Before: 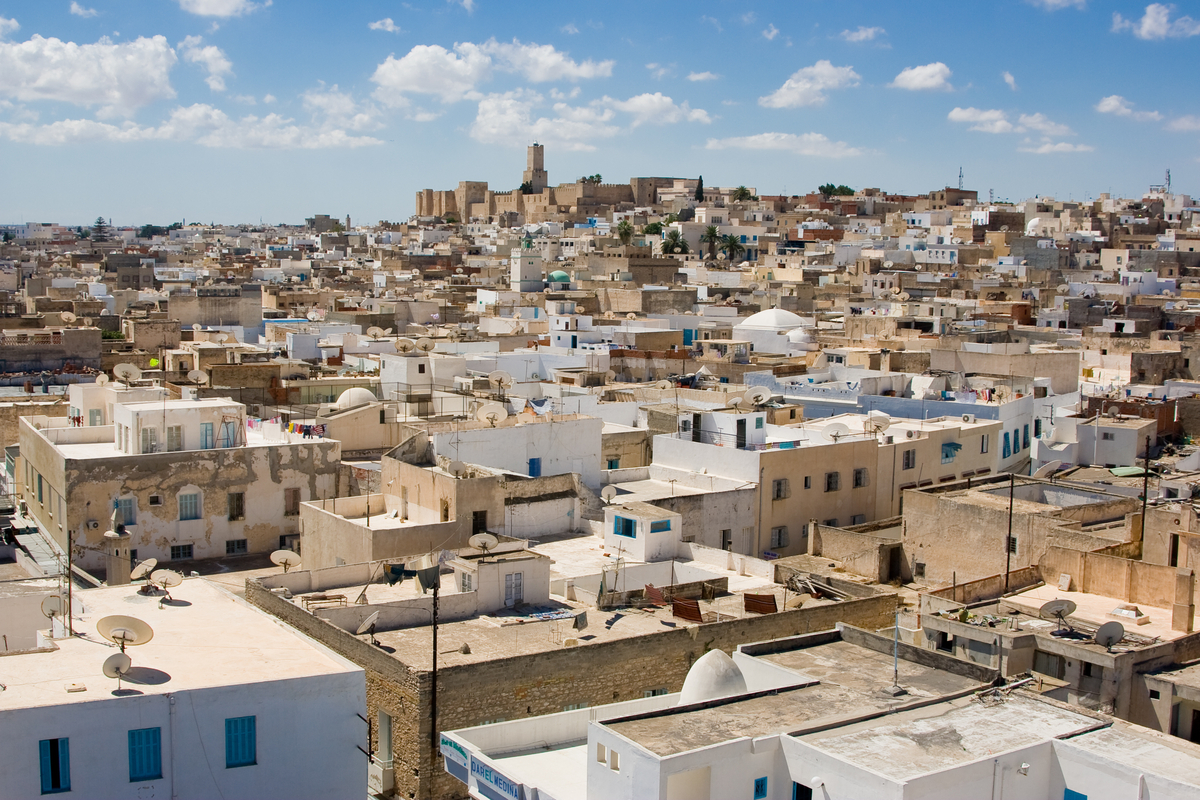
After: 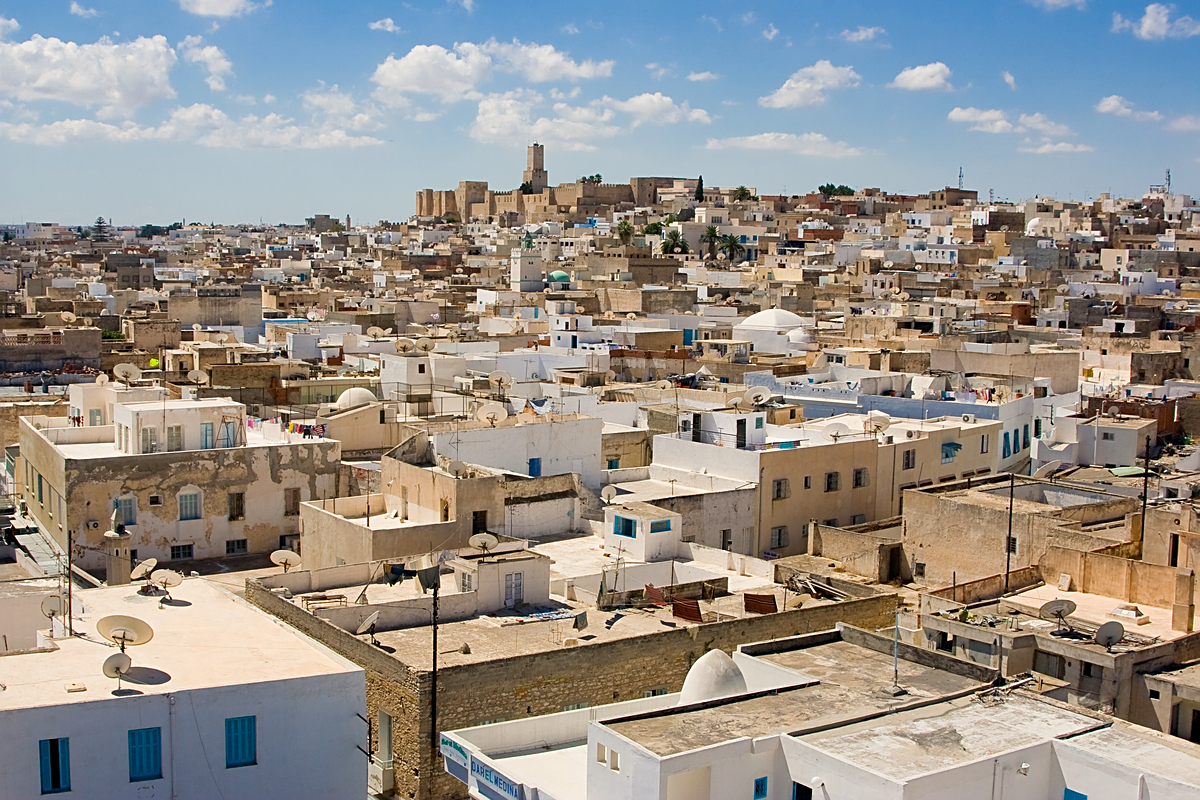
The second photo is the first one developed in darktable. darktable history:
color correction: highlights a* 0.816, highlights b* 2.78, saturation 1.1
sharpen: on, module defaults
